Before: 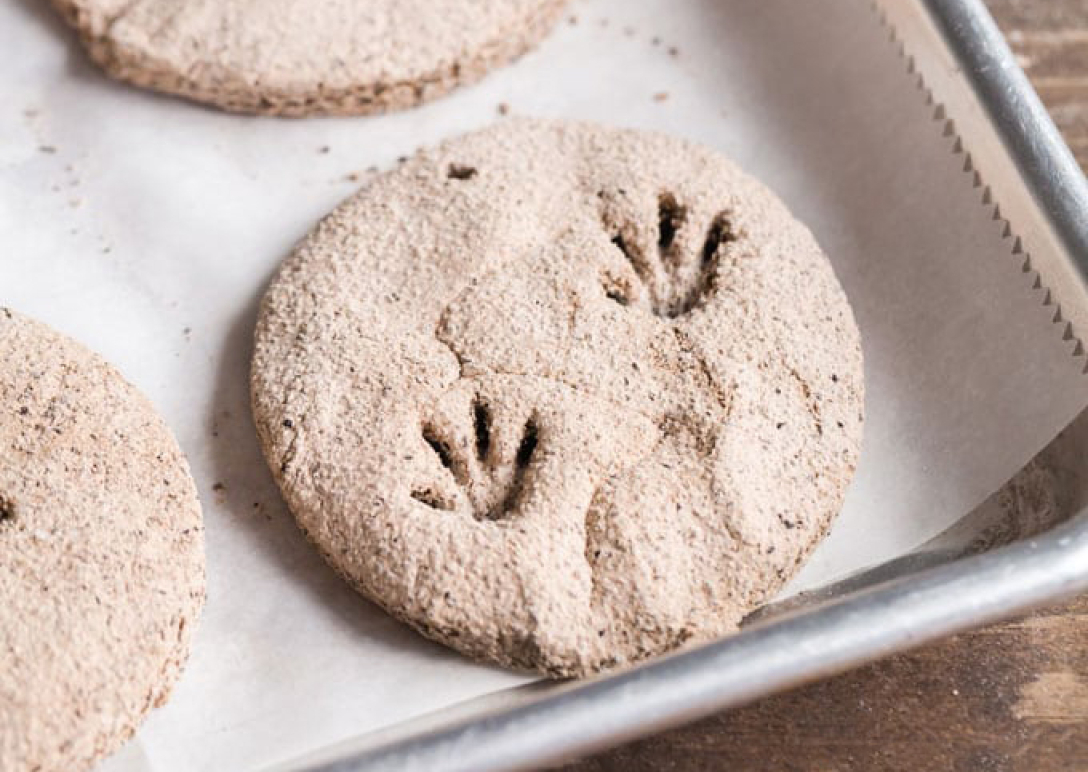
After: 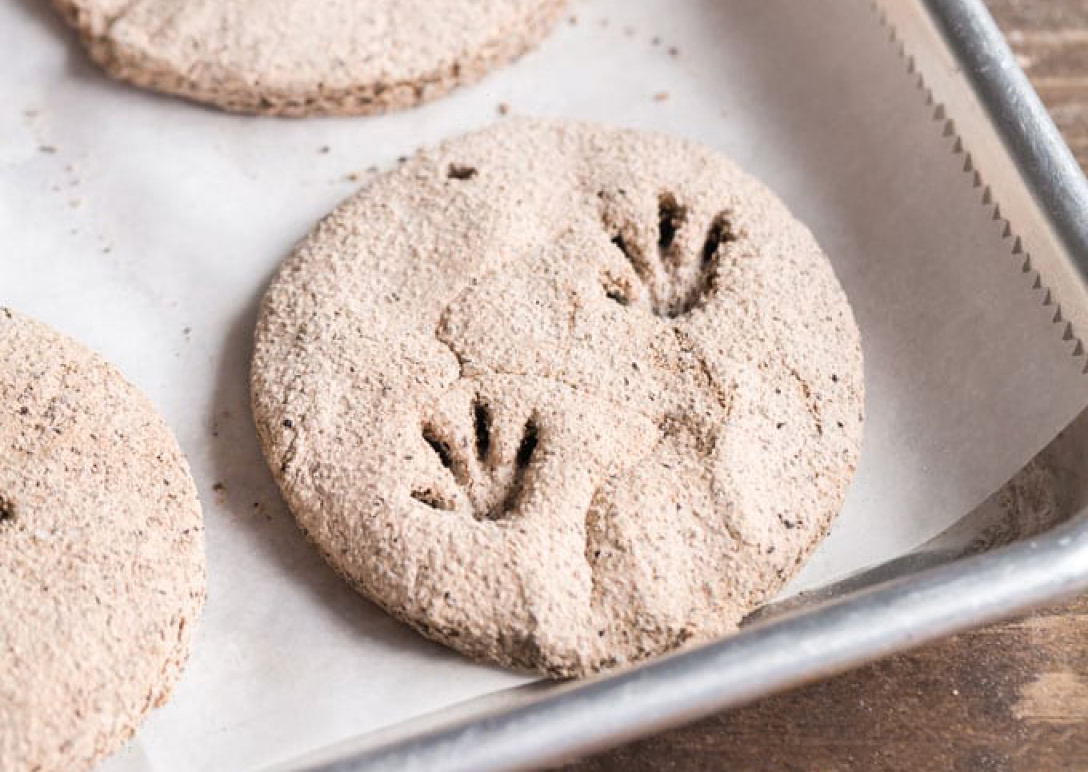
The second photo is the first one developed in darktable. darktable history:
color zones: curves: ch0 [(0.25, 0.5) (0.347, 0.092) (0.75, 0.5)]; ch1 [(0.25, 0.5) (0.33, 0.51) (0.75, 0.5)]
